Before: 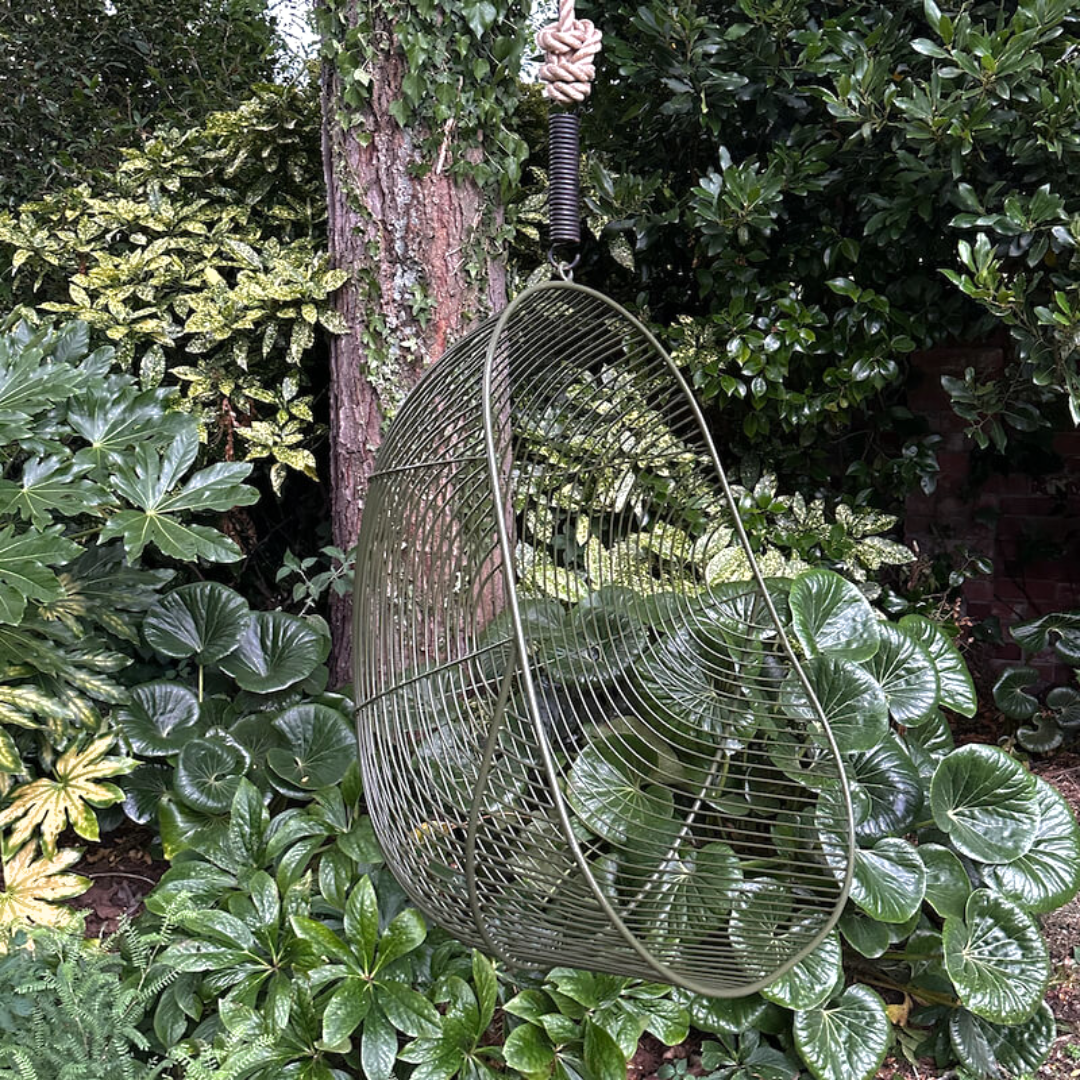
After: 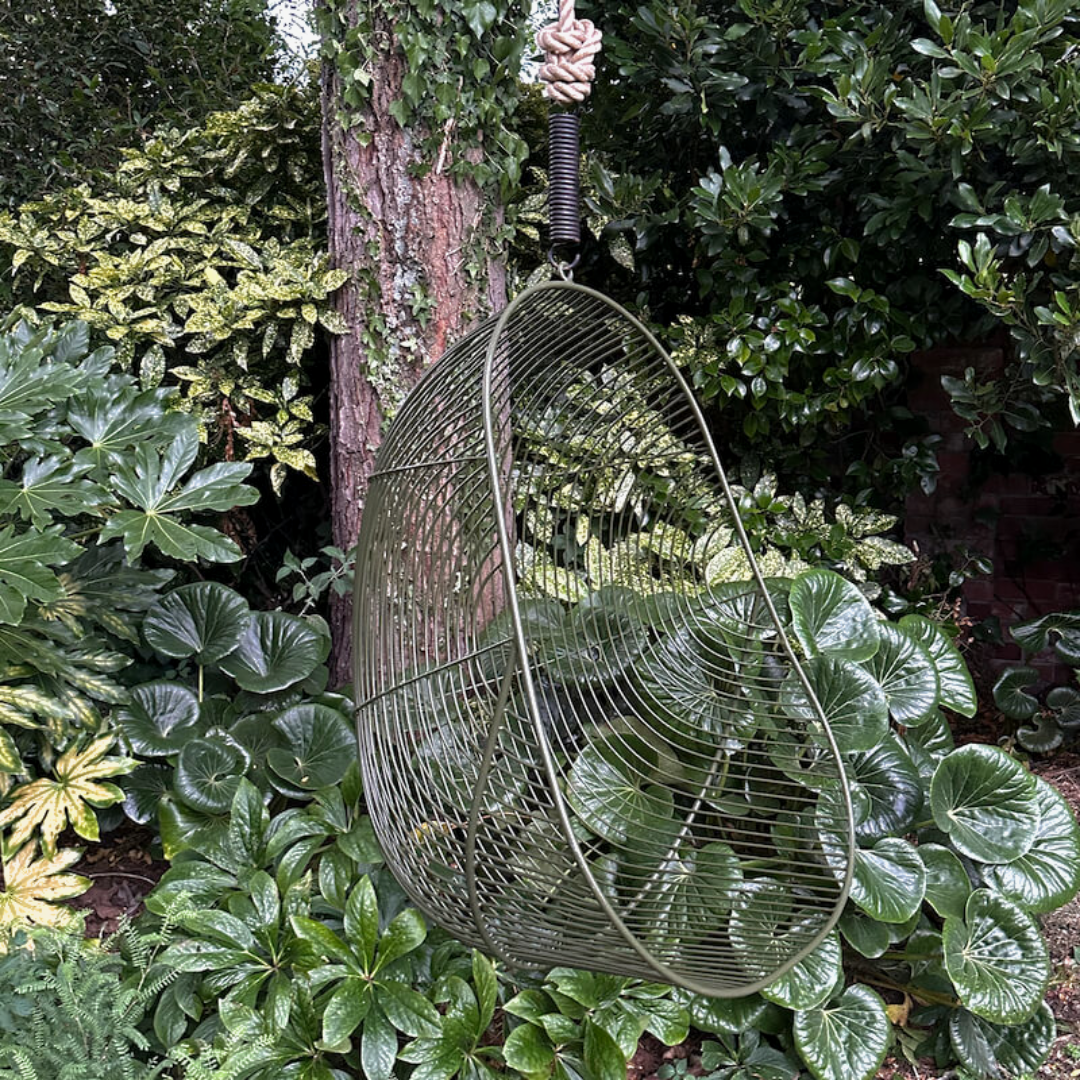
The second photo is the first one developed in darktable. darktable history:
exposure: black level correction 0.001, exposure -0.124 EV, compensate highlight preservation false
